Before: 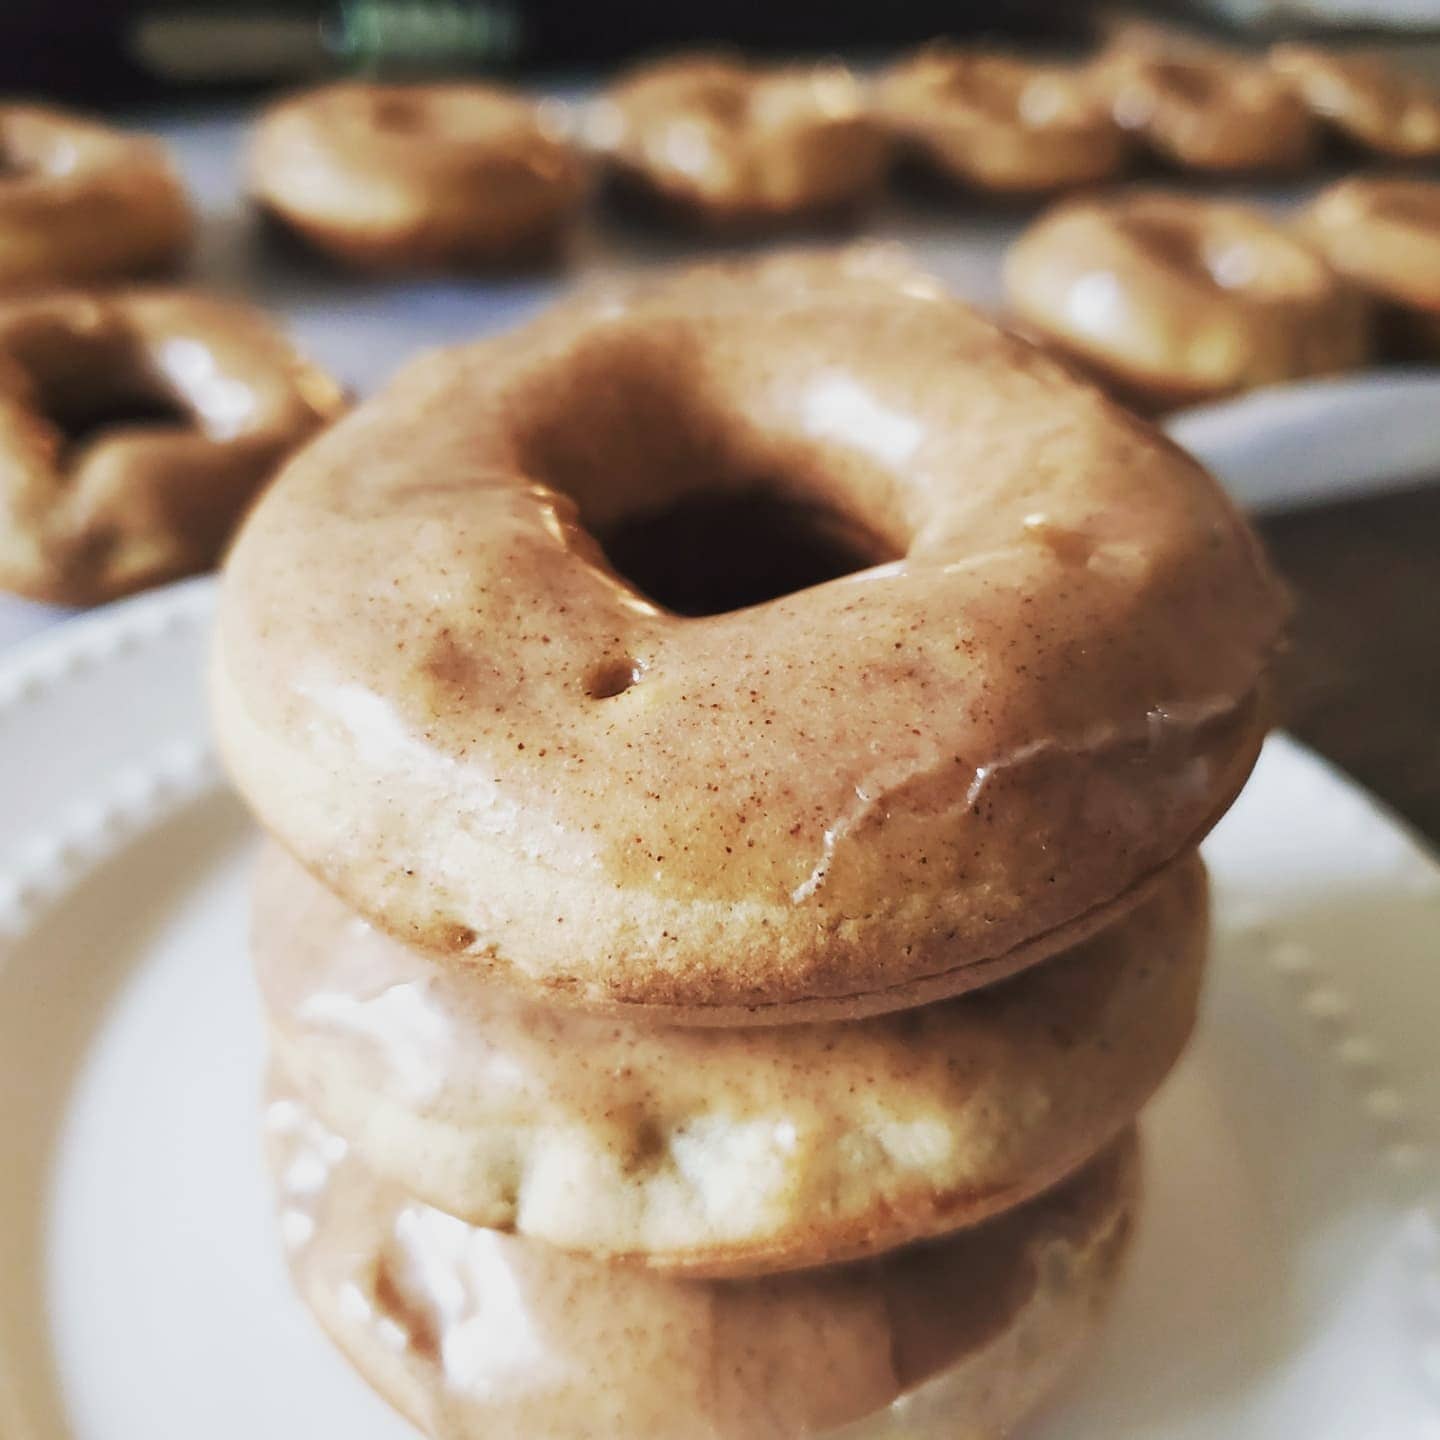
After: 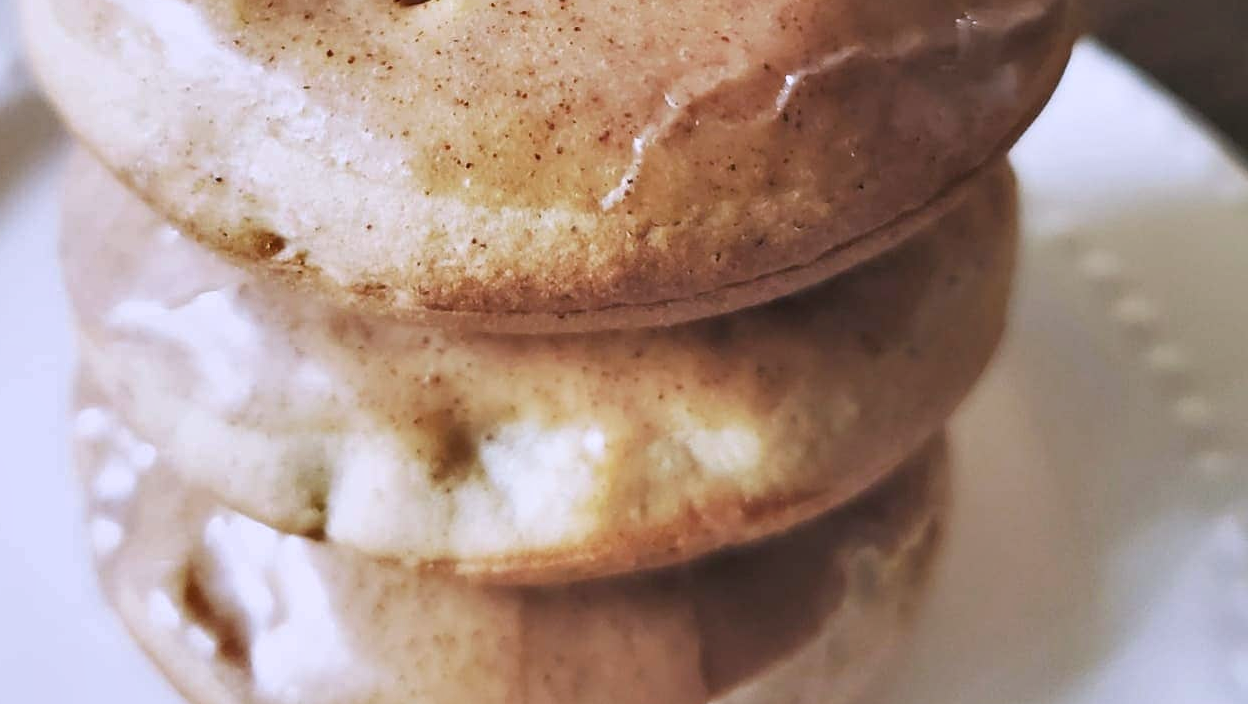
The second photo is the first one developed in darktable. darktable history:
tone equalizer: on, module defaults
crop and rotate: left 13.306%, top 48.129%, bottom 2.928%
white balance: red 1.004, blue 1.096
shadows and highlights: white point adjustment 1, soften with gaussian
